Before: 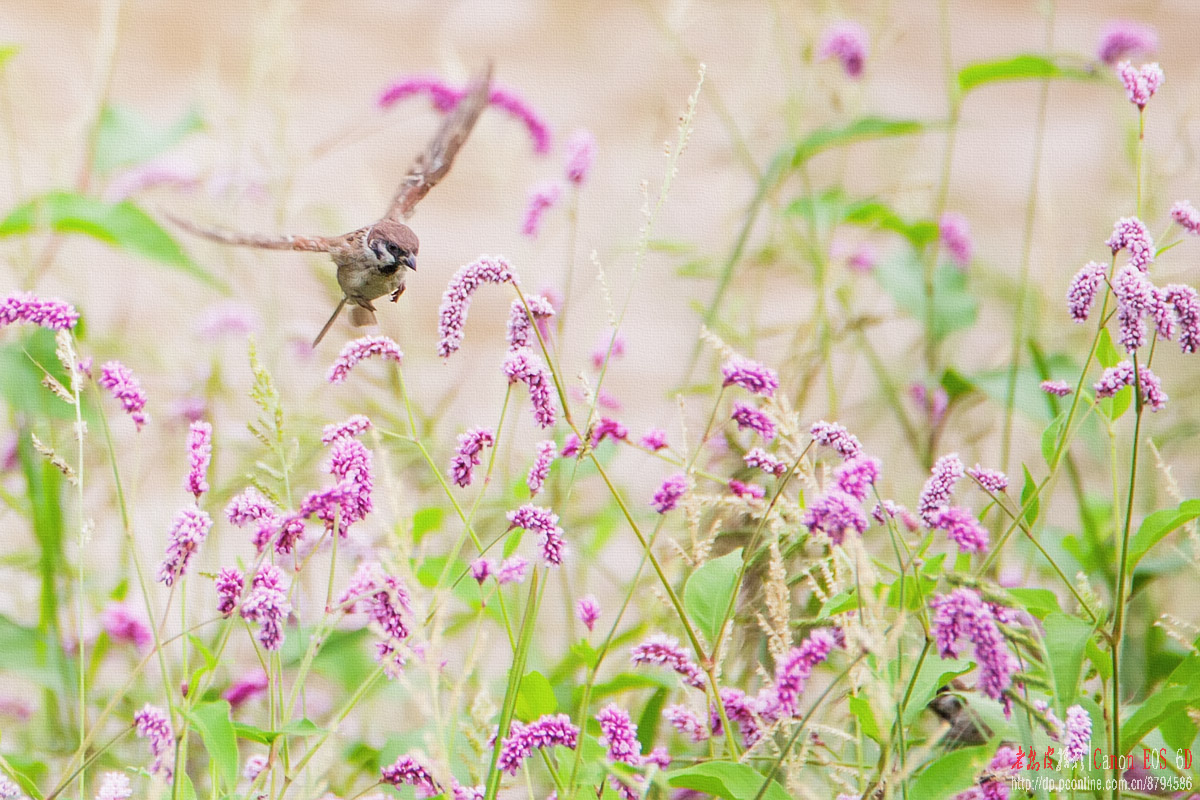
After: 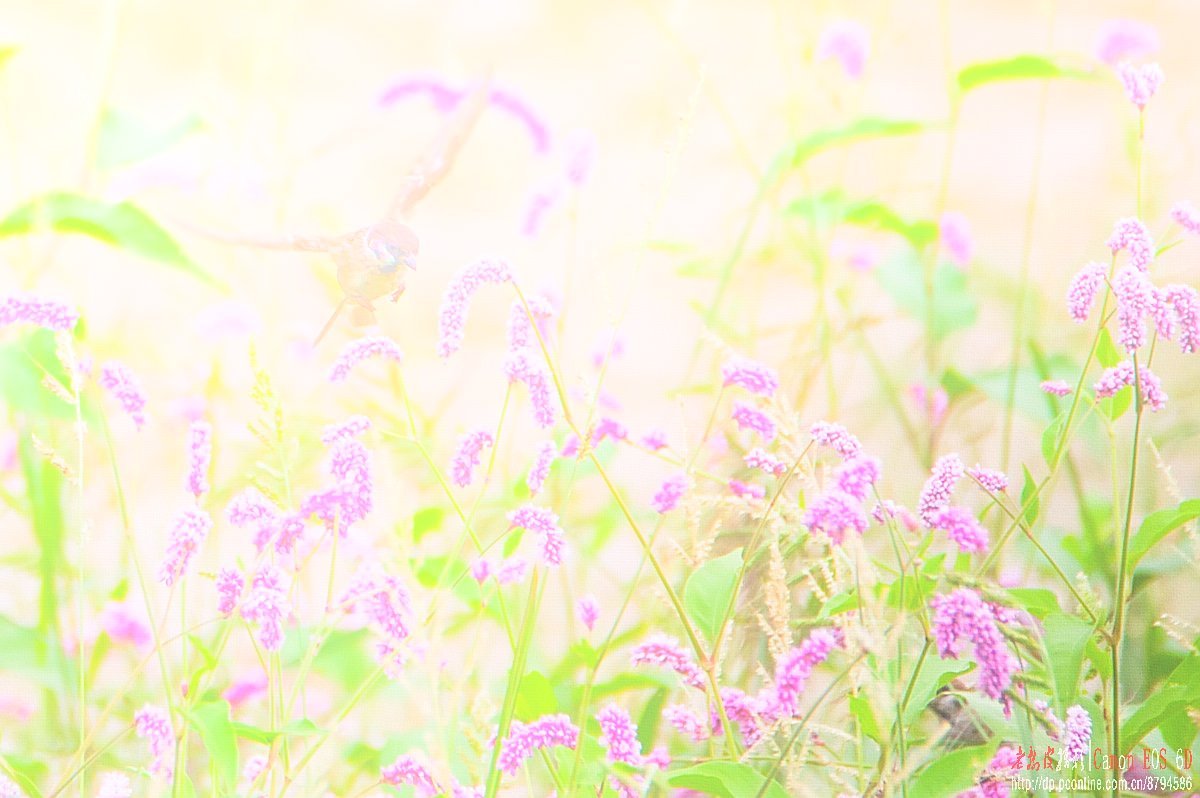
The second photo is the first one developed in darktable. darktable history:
bloom: size 38%, threshold 95%, strength 30%
crop: top 0.05%, bottom 0.098%
sharpen: on, module defaults
